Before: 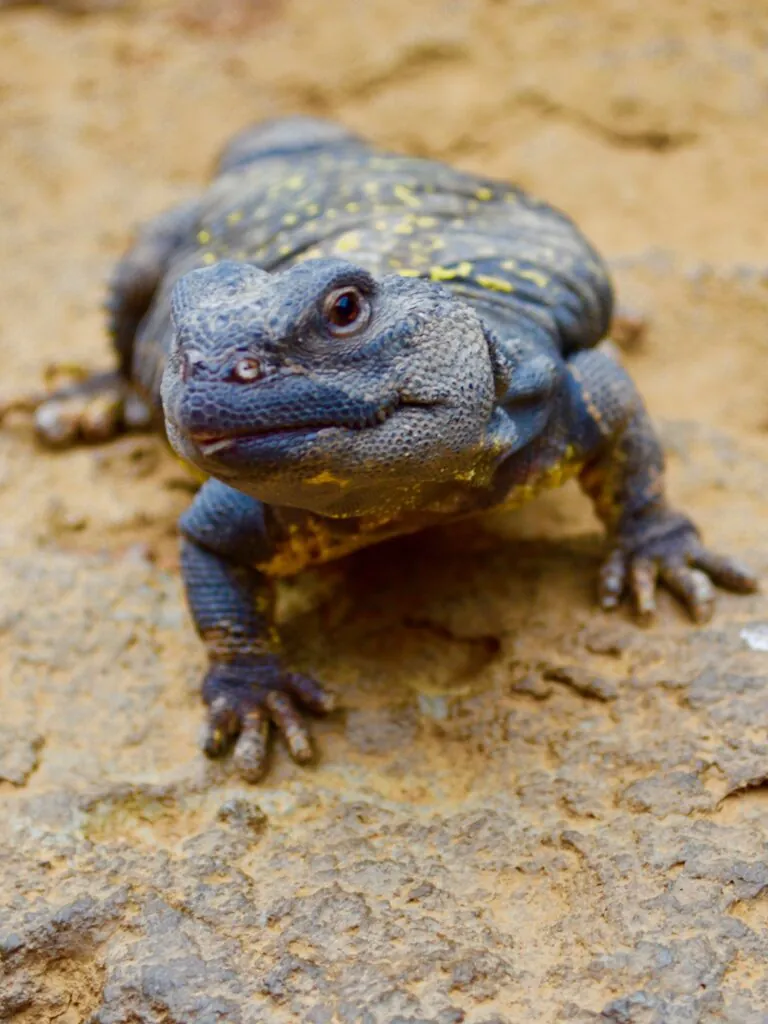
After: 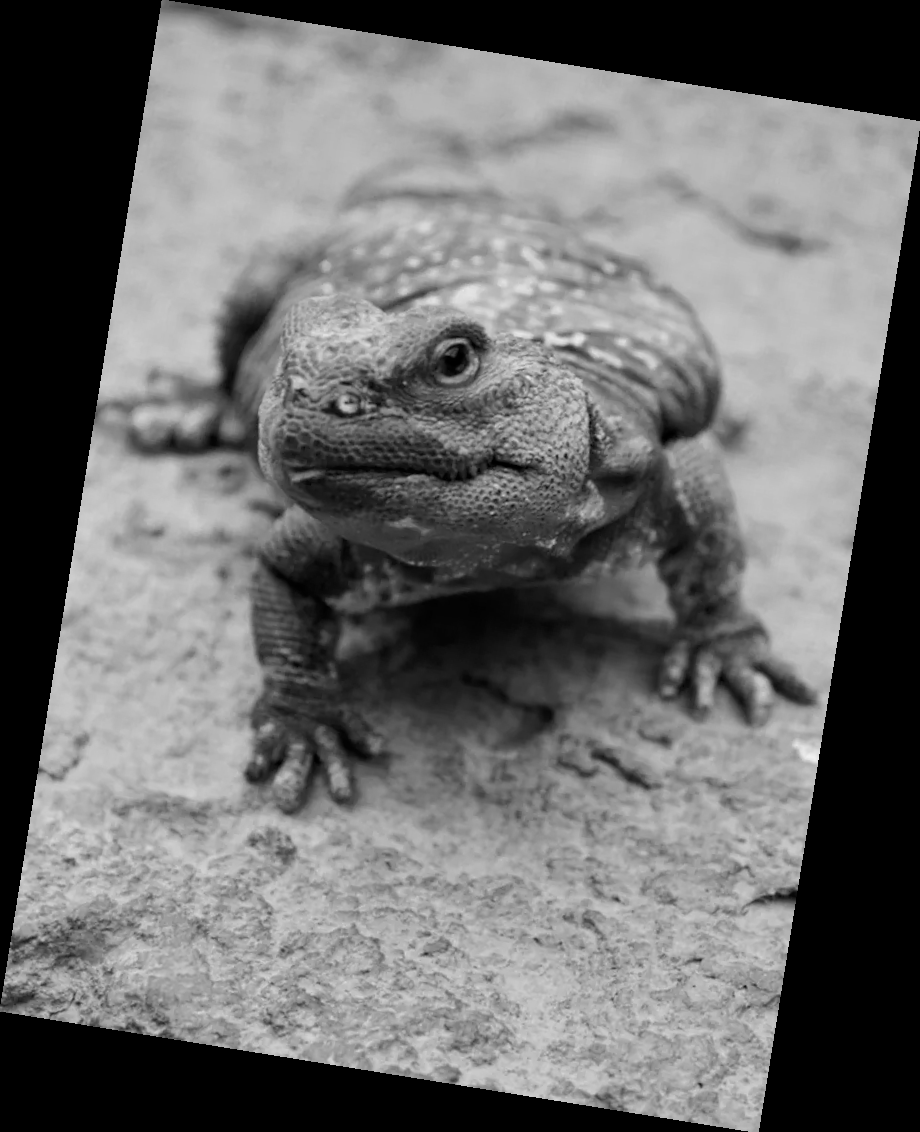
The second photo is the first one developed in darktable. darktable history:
color zones: curves: ch1 [(0, -0.394) (0.143, -0.394) (0.286, -0.394) (0.429, -0.392) (0.571, -0.391) (0.714, -0.391) (0.857, -0.391) (1, -0.394)]
rotate and perspective: rotation 9.12°, automatic cropping off
